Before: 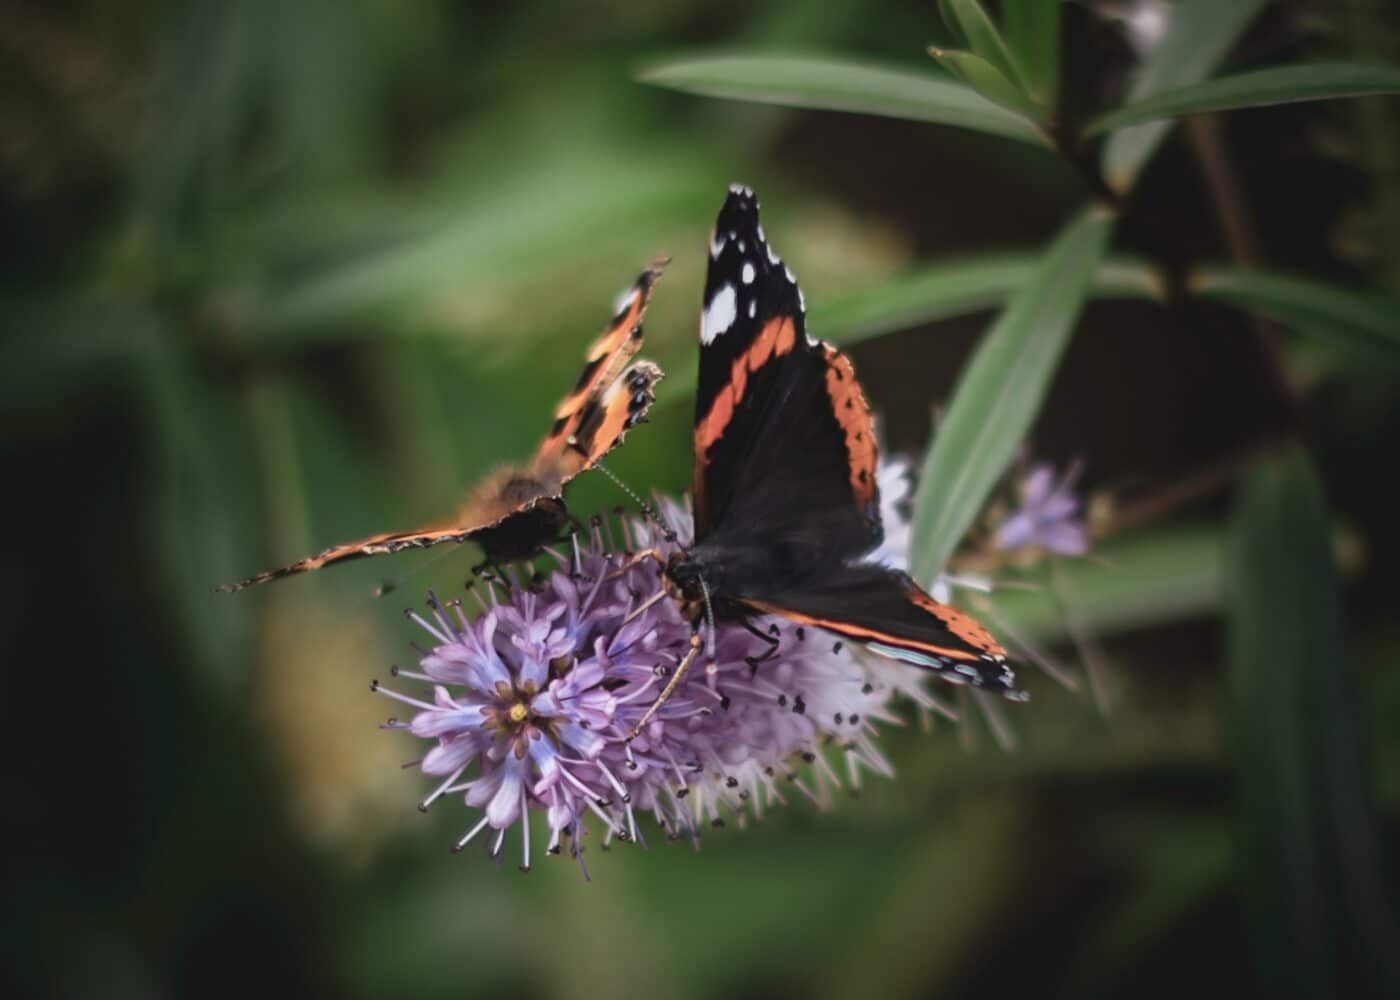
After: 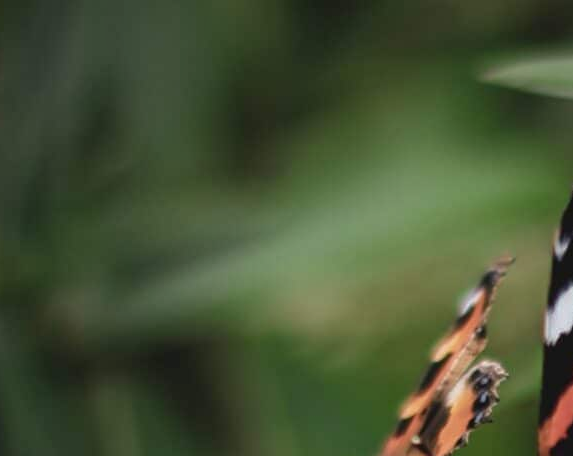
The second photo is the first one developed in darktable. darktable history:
crop and rotate: left 11.202%, top 0.099%, right 47.805%, bottom 54.208%
tone equalizer: -8 EV -0.001 EV, -7 EV 0.001 EV, -6 EV -0.002 EV, -5 EV -0.015 EV, -4 EV -0.08 EV, -3 EV -0.205 EV, -2 EV -0.291 EV, -1 EV 0.097 EV, +0 EV 0.333 EV, edges refinement/feathering 500, mask exposure compensation -1.57 EV, preserve details guided filter
